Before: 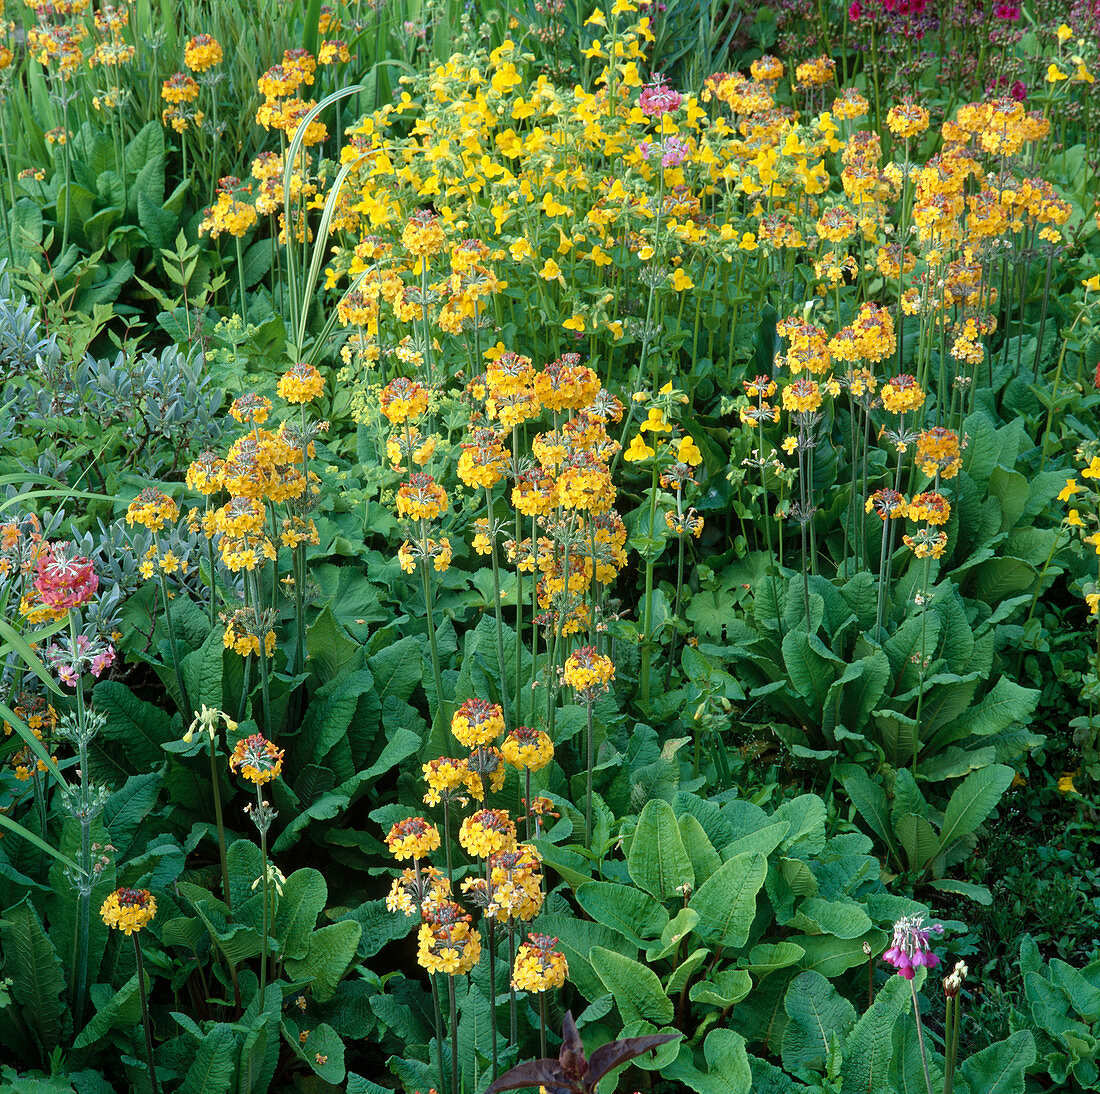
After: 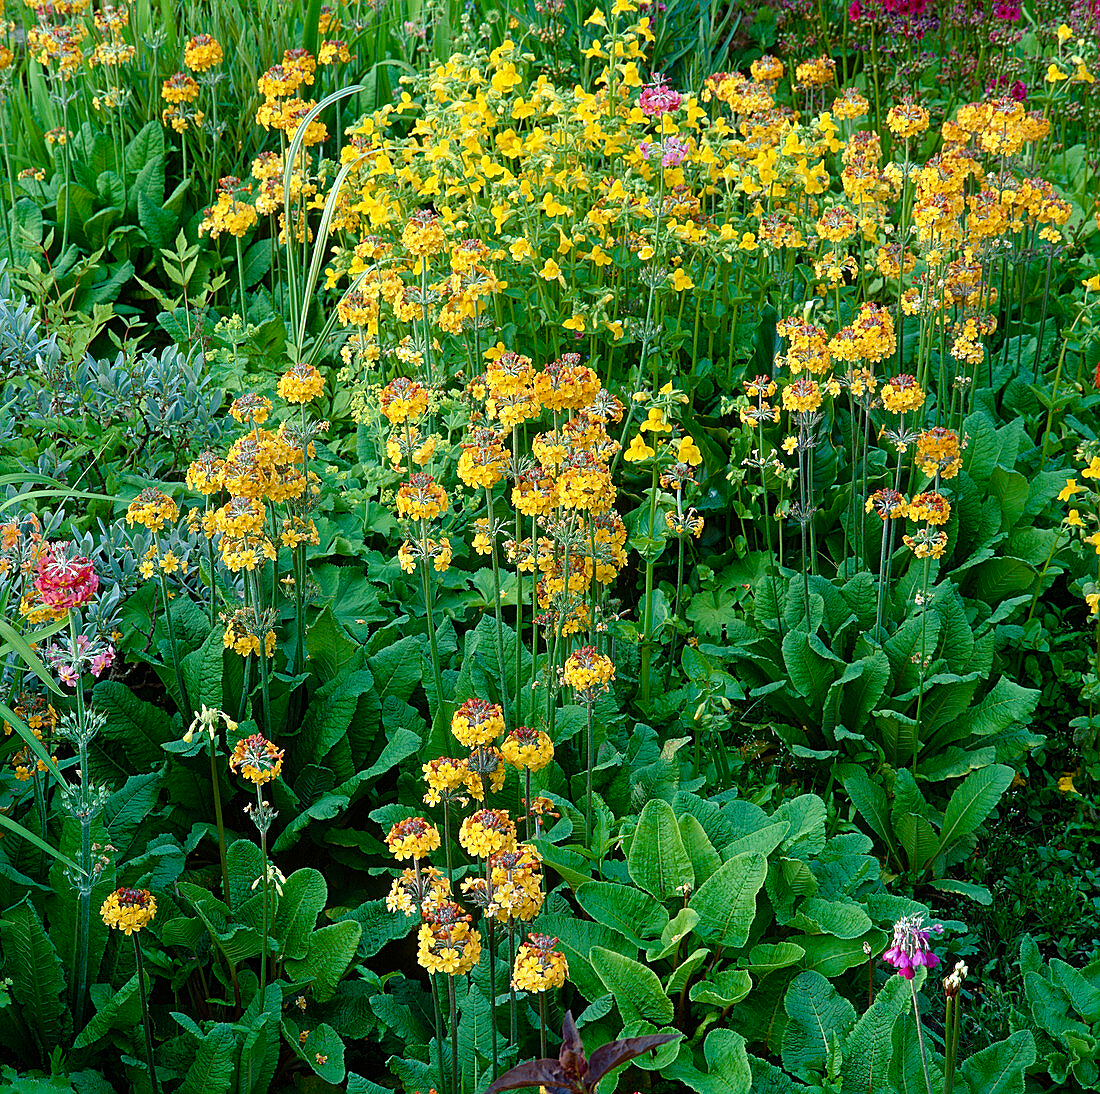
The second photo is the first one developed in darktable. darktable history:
sharpen: amount 0.488
color balance rgb: perceptual saturation grading › global saturation 20%, perceptual saturation grading › highlights -25.867%, perceptual saturation grading › shadows 49.316%, global vibrance 20%
